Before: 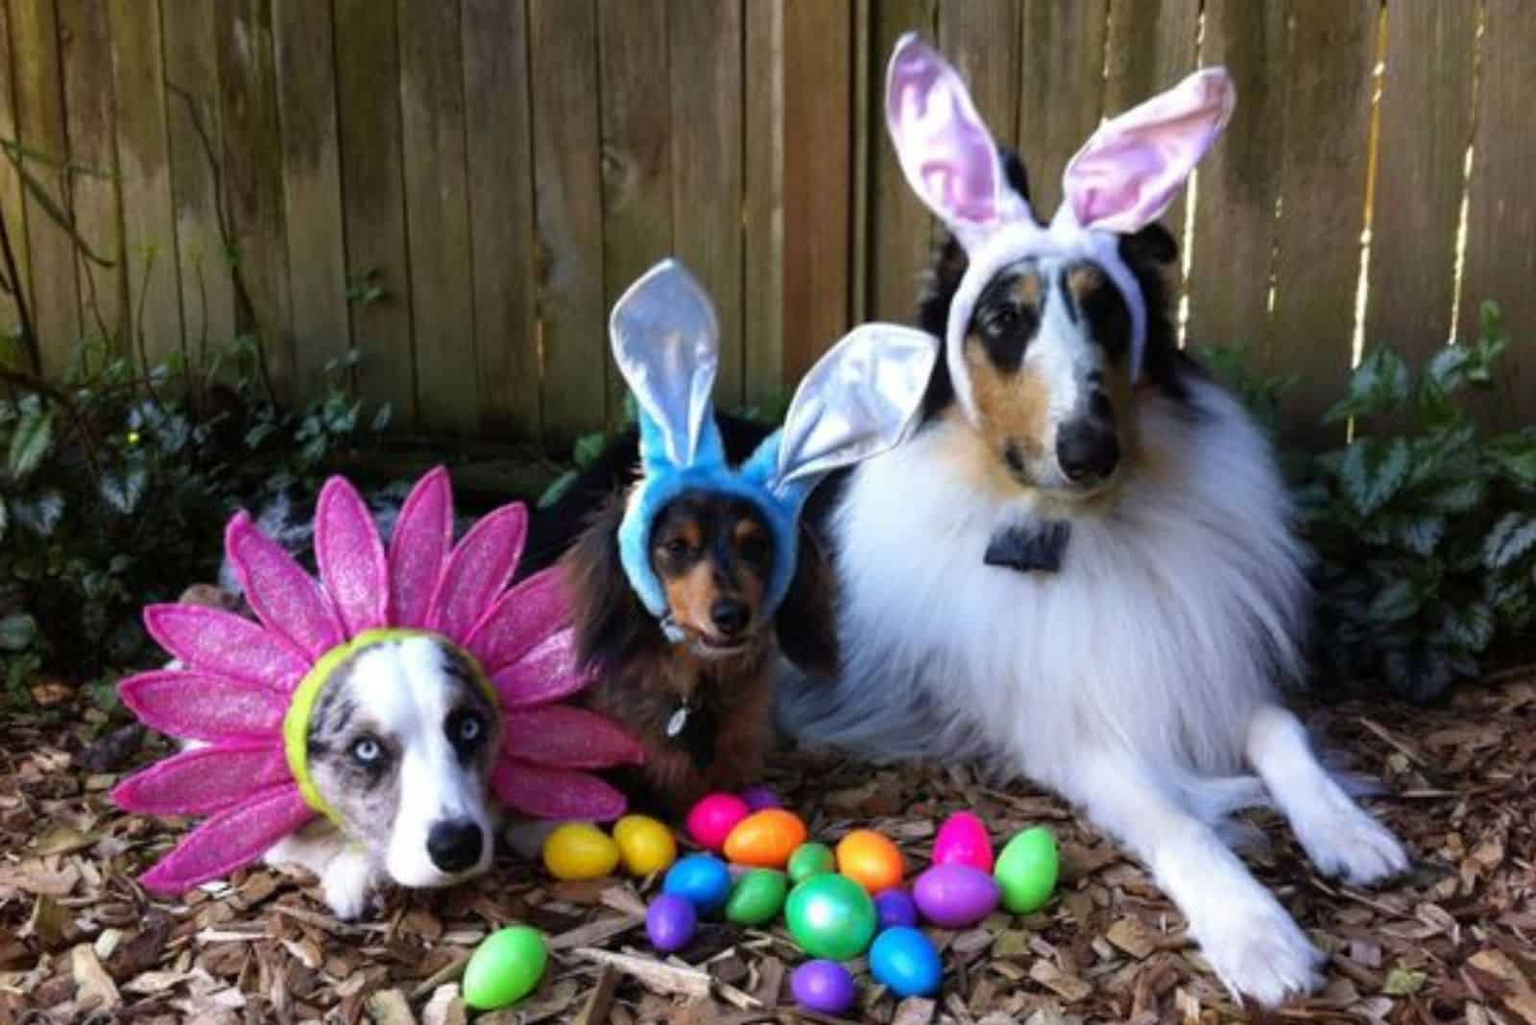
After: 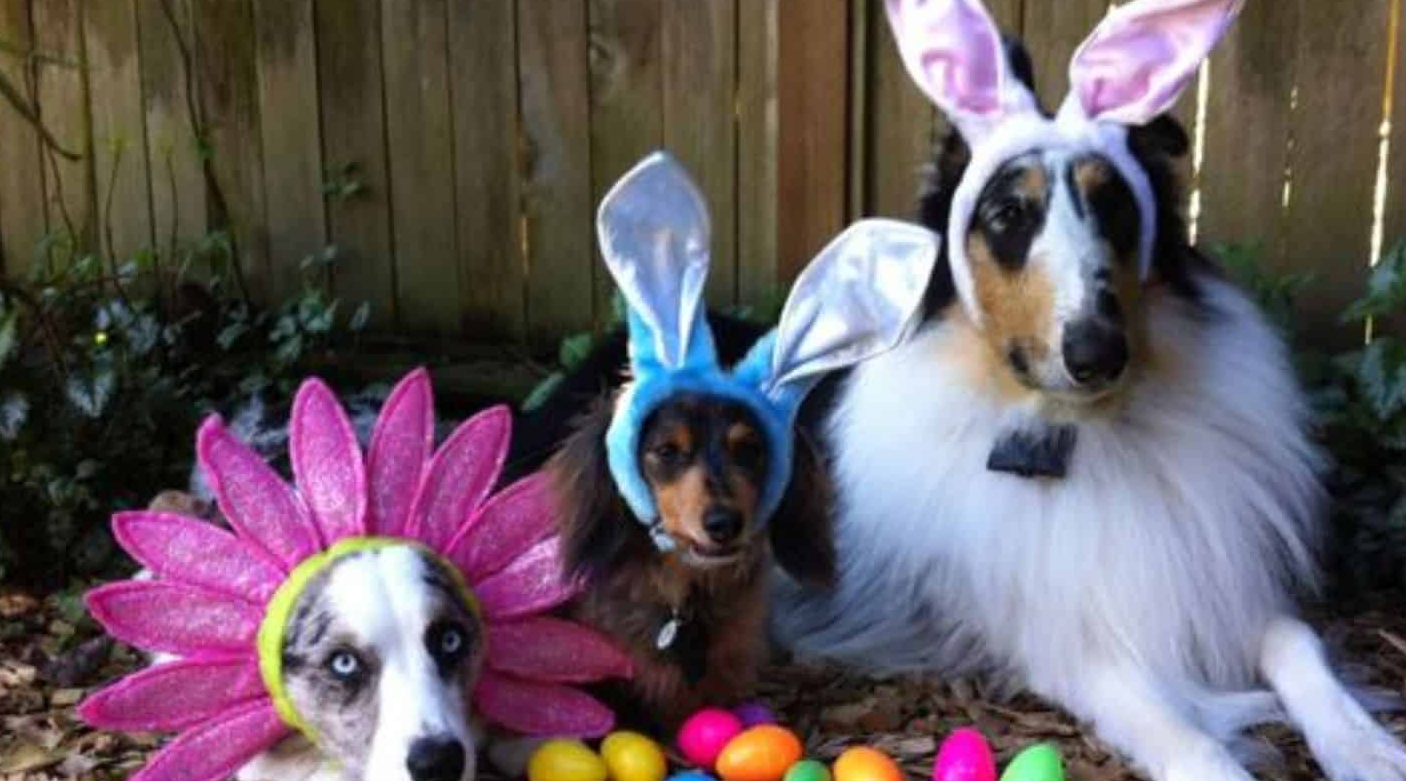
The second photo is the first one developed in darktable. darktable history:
crop and rotate: left 2.38%, top 11.096%, right 9.709%, bottom 15.773%
tone equalizer: on, module defaults
